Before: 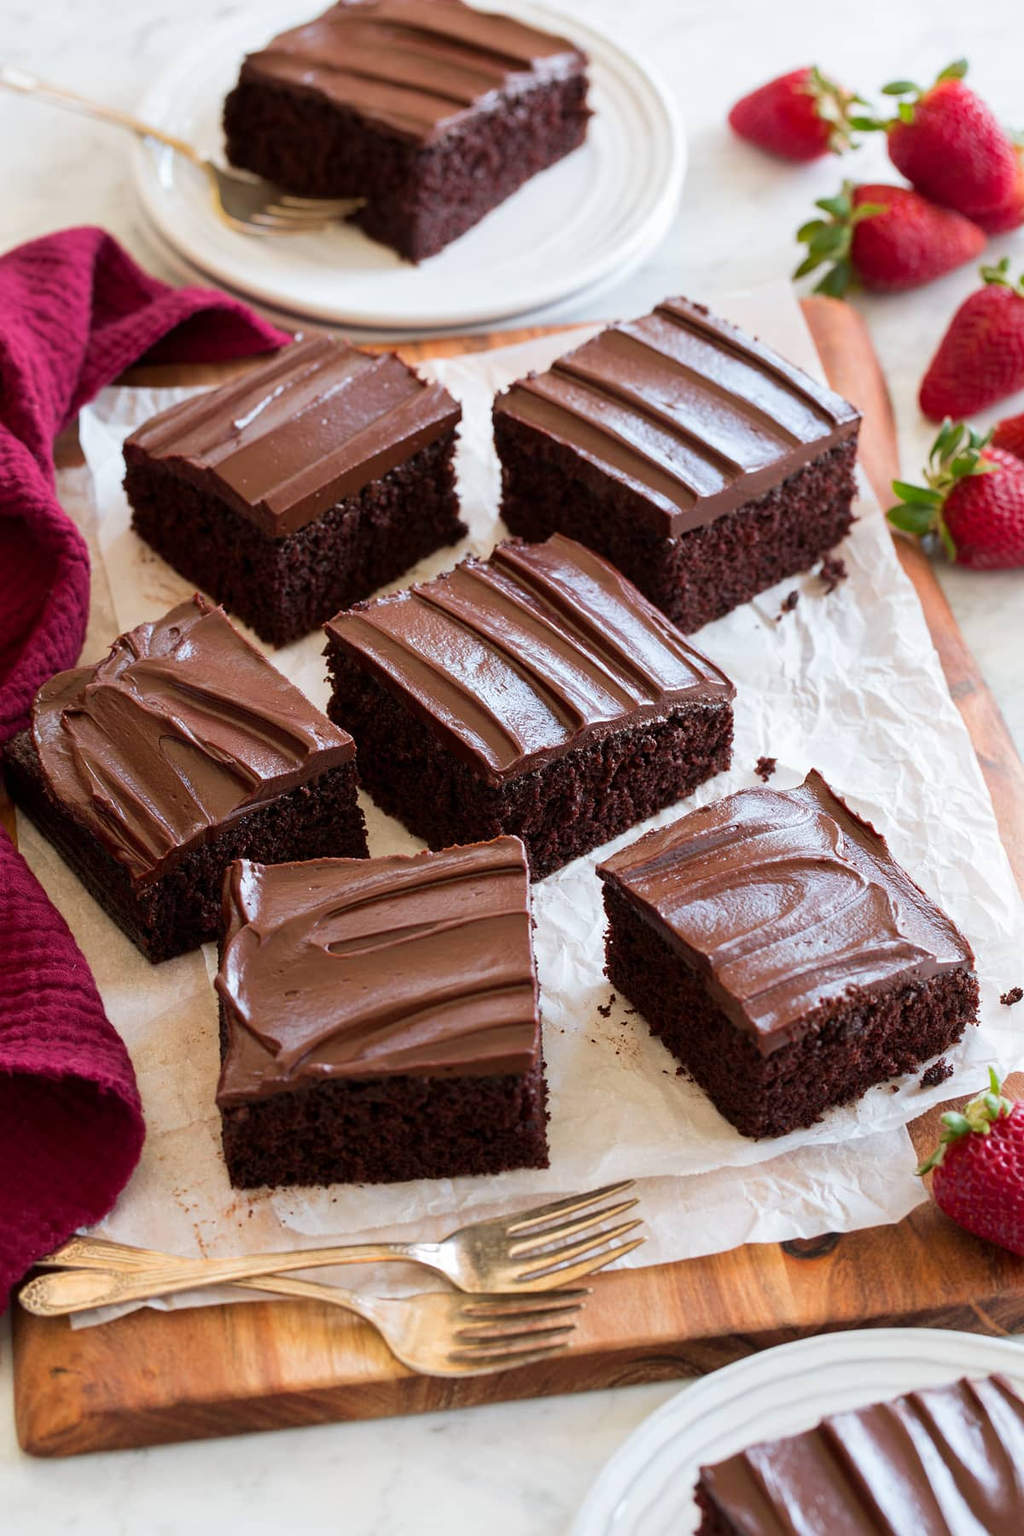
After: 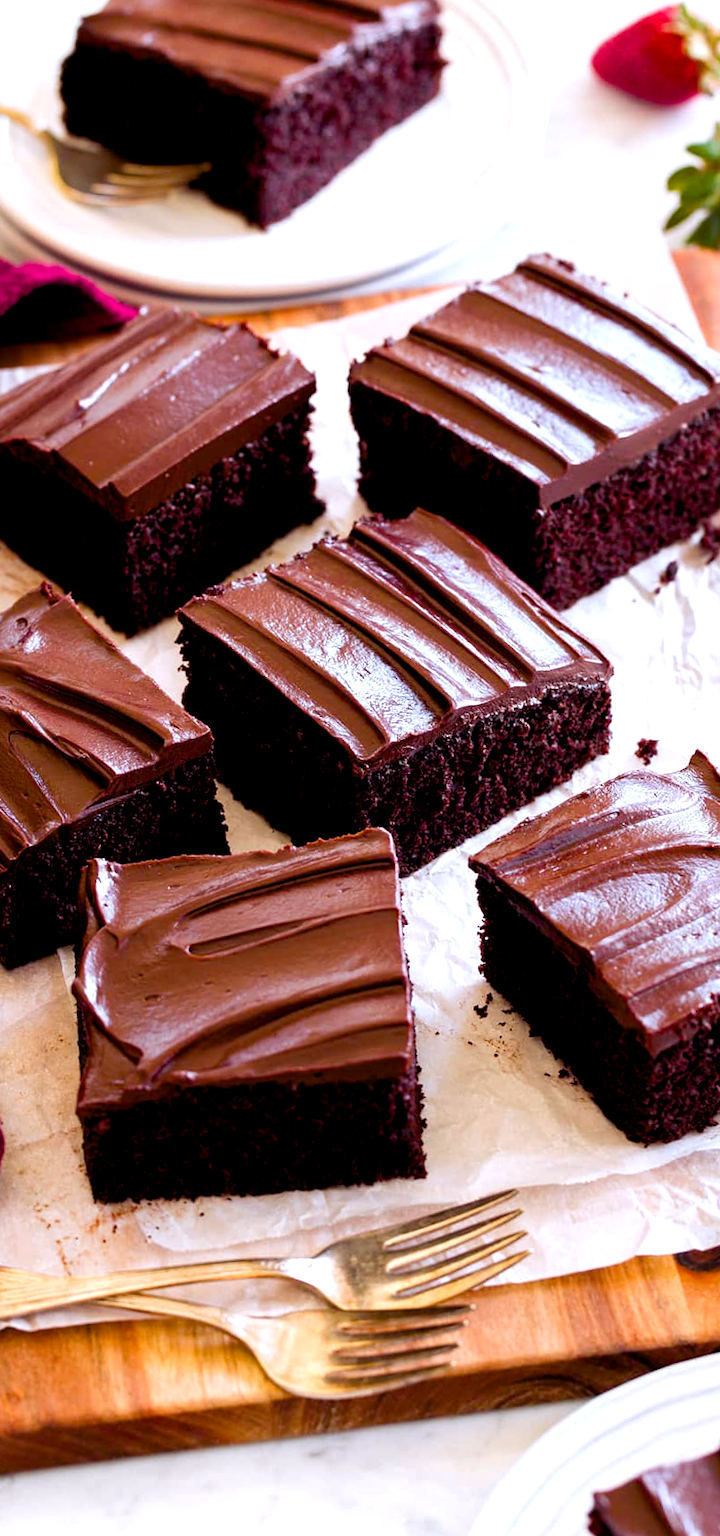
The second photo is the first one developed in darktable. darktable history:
crop and rotate: left 14.436%, right 18.898%
rotate and perspective: rotation -1.32°, lens shift (horizontal) -0.031, crop left 0.015, crop right 0.985, crop top 0.047, crop bottom 0.982
color balance rgb: shadows lift › luminance -21.66%, shadows lift › chroma 6.57%, shadows lift › hue 270°, power › chroma 0.68%, power › hue 60°, highlights gain › luminance 6.08%, highlights gain › chroma 1.33%, highlights gain › hue 90°, global offset › luminance -0.87%, perceptual saturation grading › global saturation 26.86%, perceptual saturation grading › highlights -28.39%, perceptual saturation grading › mid-tones 15.22%, perceptual saturation grading › shadows 33.98%, perceptual brilliance grading › highlights 10%, perceptual brilliance grading › mid-tones 5%
white balance: red 1.004, blue 1.096
